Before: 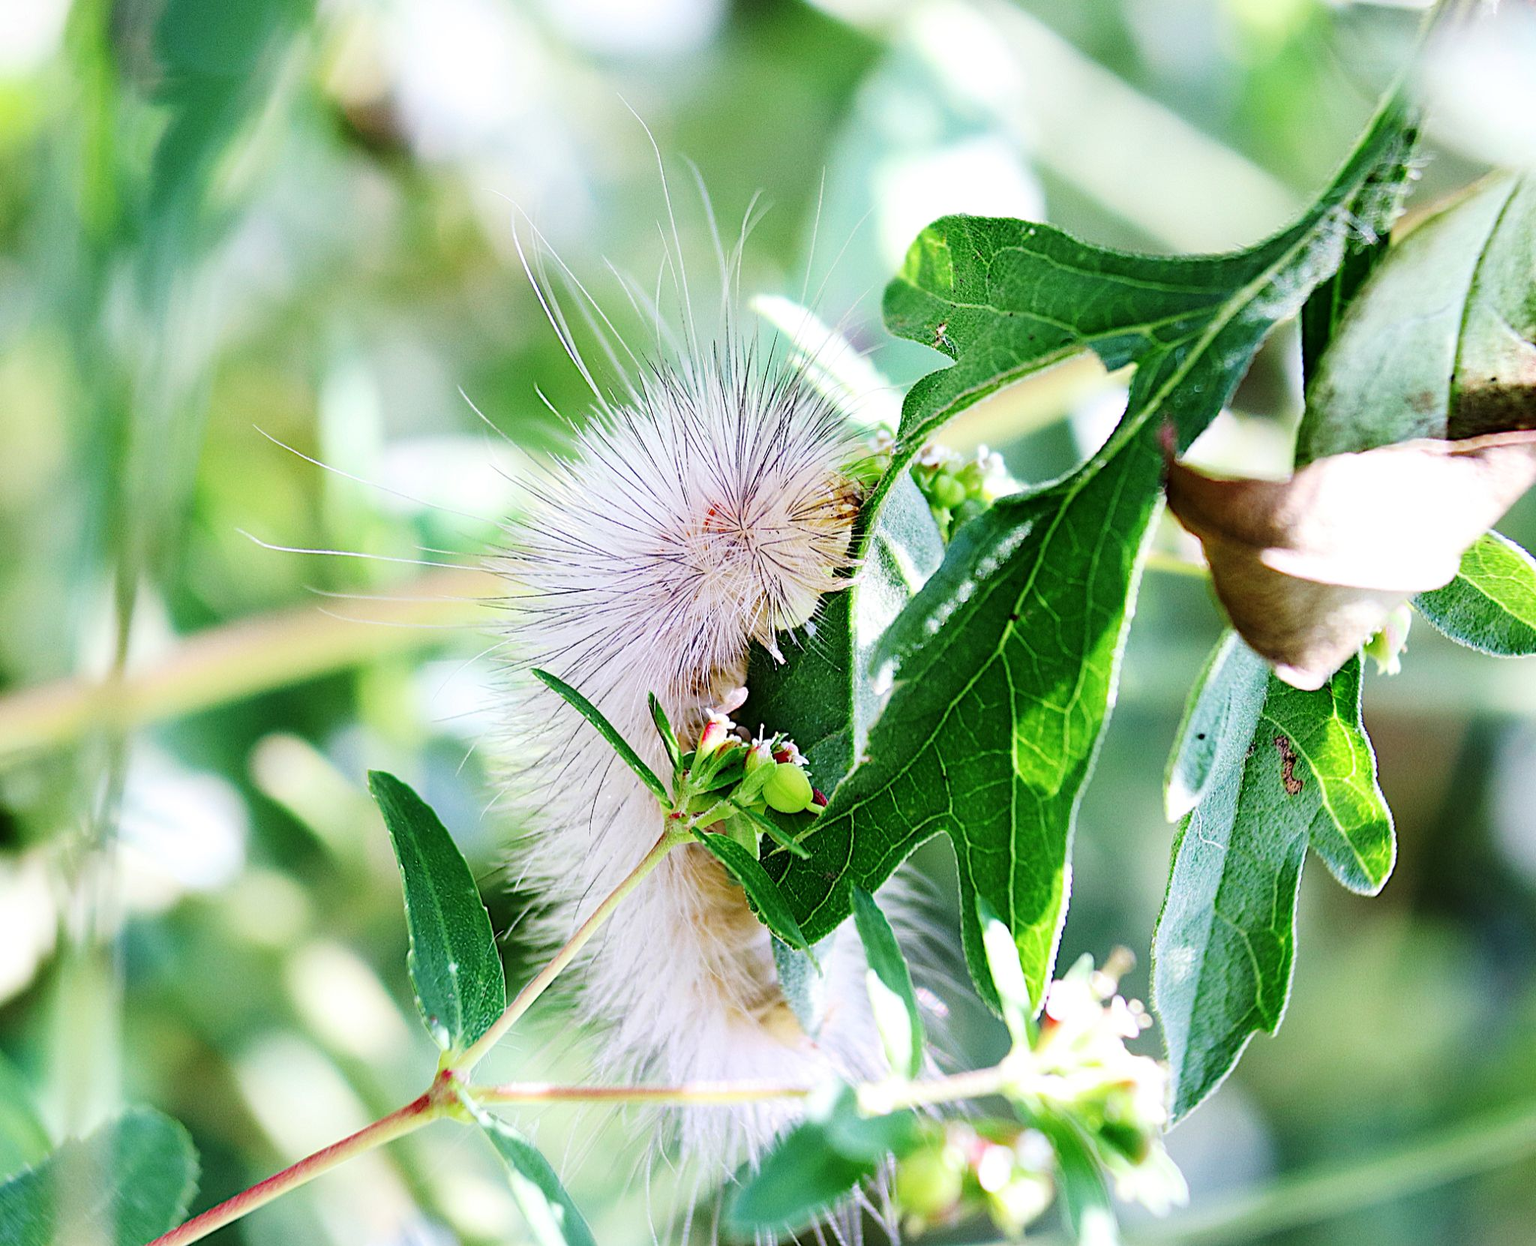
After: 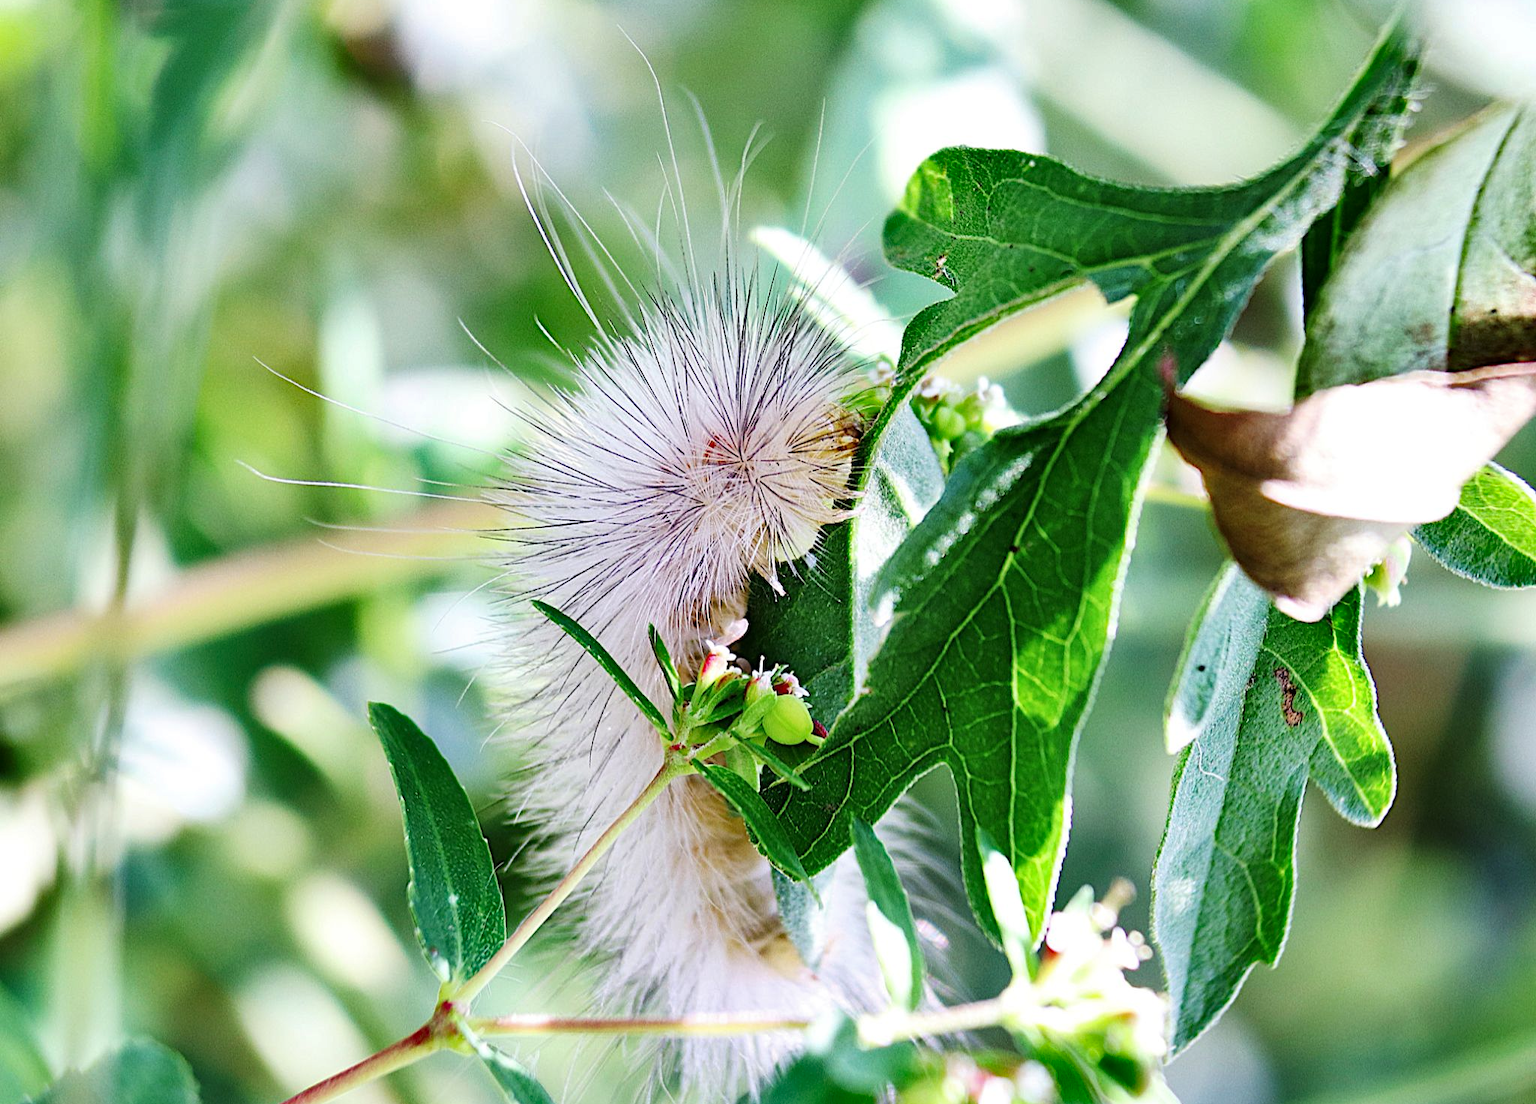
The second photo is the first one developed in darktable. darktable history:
crop and rotate: top 5.534%, bottom 5.774%
shadows and highlights: shadows 59.11, soften with gaussian
